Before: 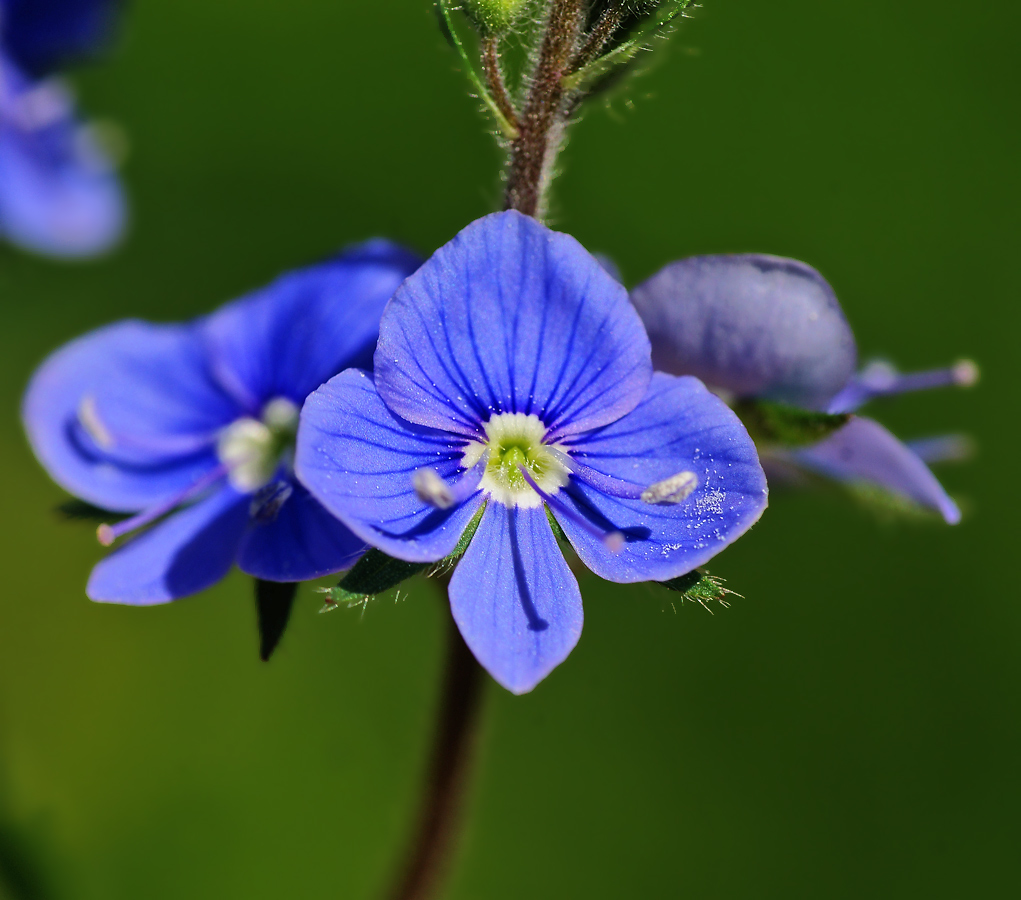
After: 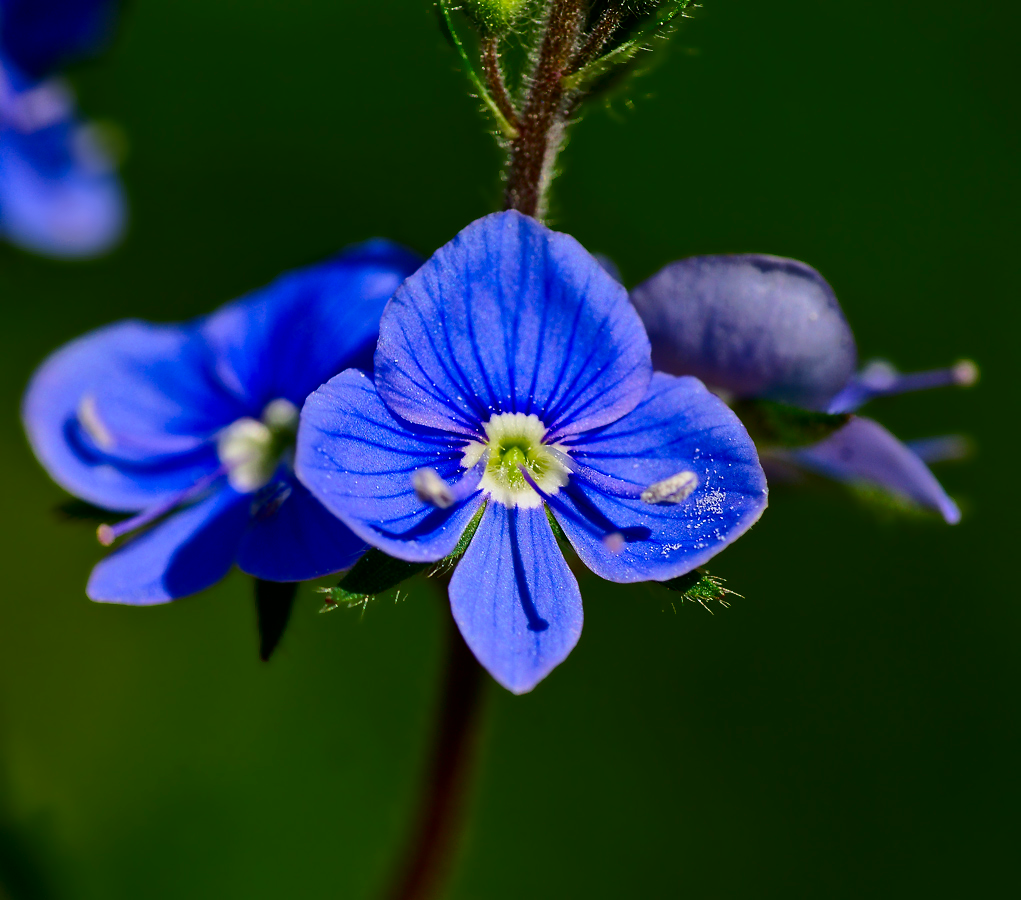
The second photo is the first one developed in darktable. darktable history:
exposure: exposure -0.116 EV, compensate exposure bias true, compensate highlight preservation false
contrast brightness saturation: contrast 0.19, brightness -0.11, saturation 0.21
